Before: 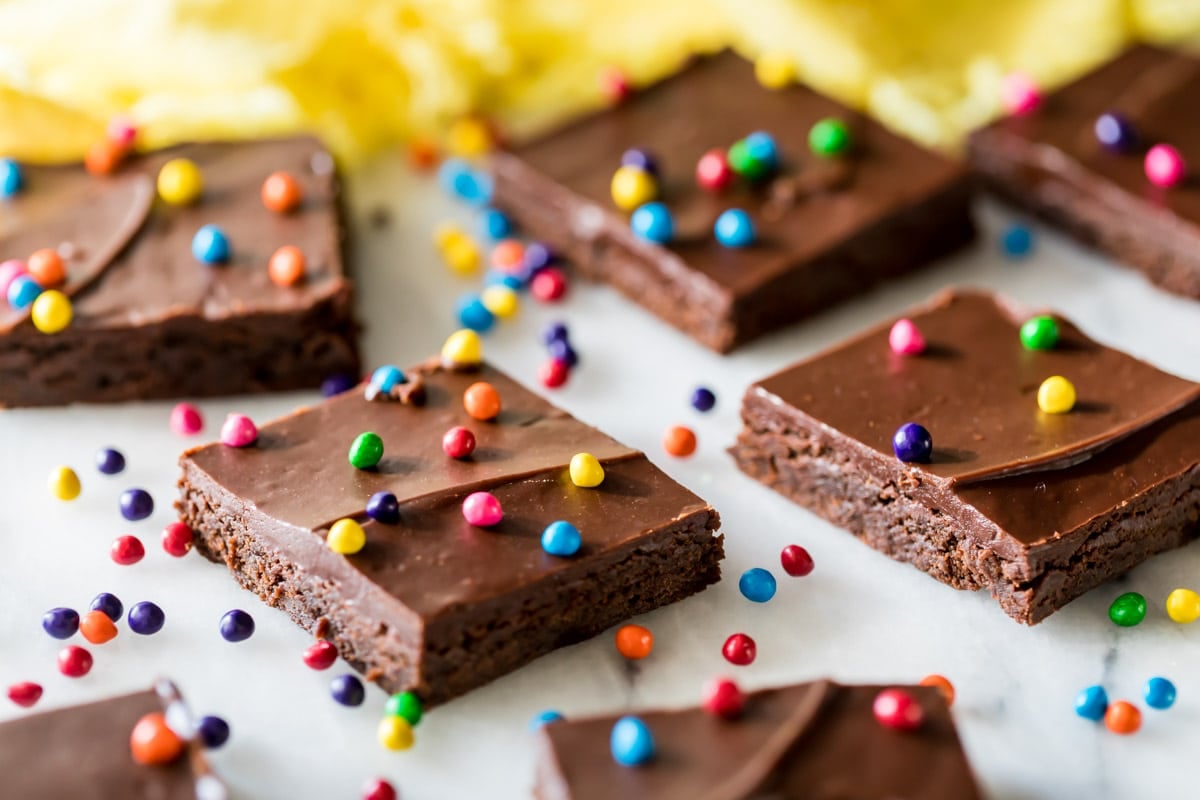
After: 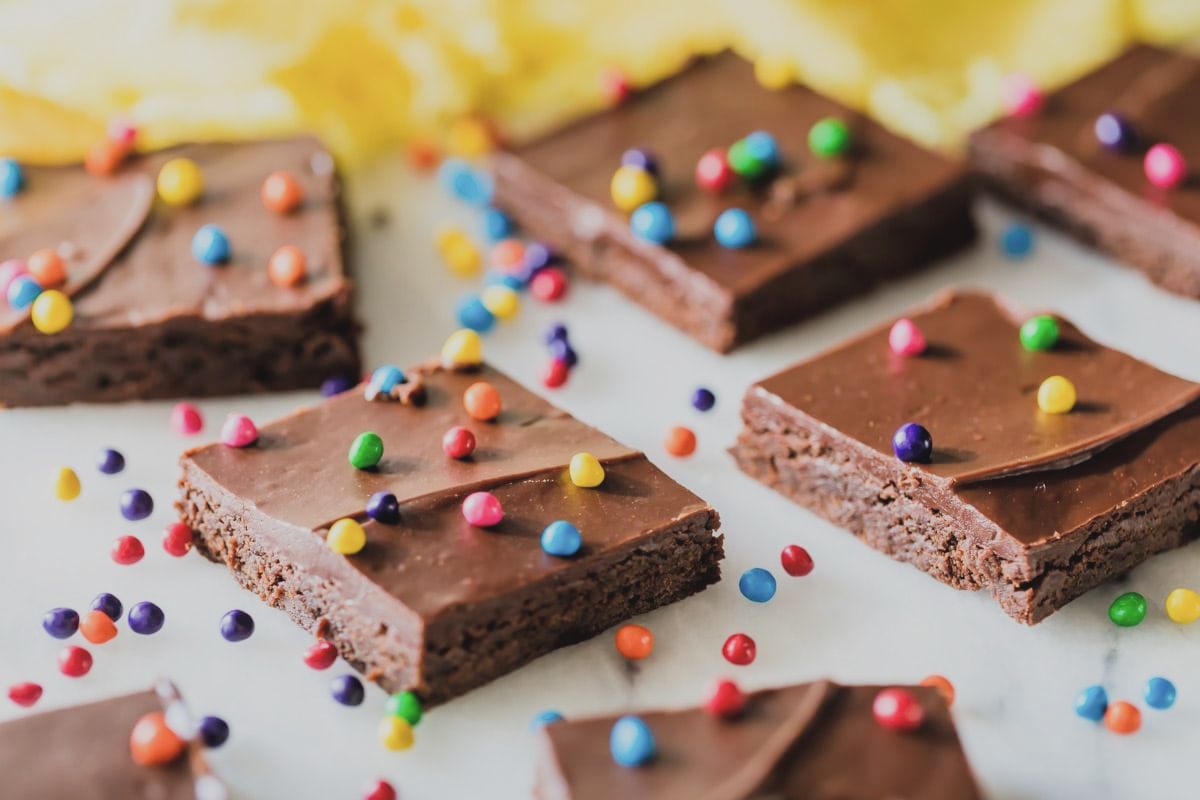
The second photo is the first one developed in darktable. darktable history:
exposure: black level correction 0, exposure 0.5 EV, compensate exposure bias true, compensate highlight preservation false
filmic rgb: black relative exposure -7.15 EV, white relative exposure 5.36 EV, hardness 3.02
color balance: lift [1.01, 1, 1, 1], gamma [1.097, 1, 1, 1], gain [0.85, 1, 1, 1]
